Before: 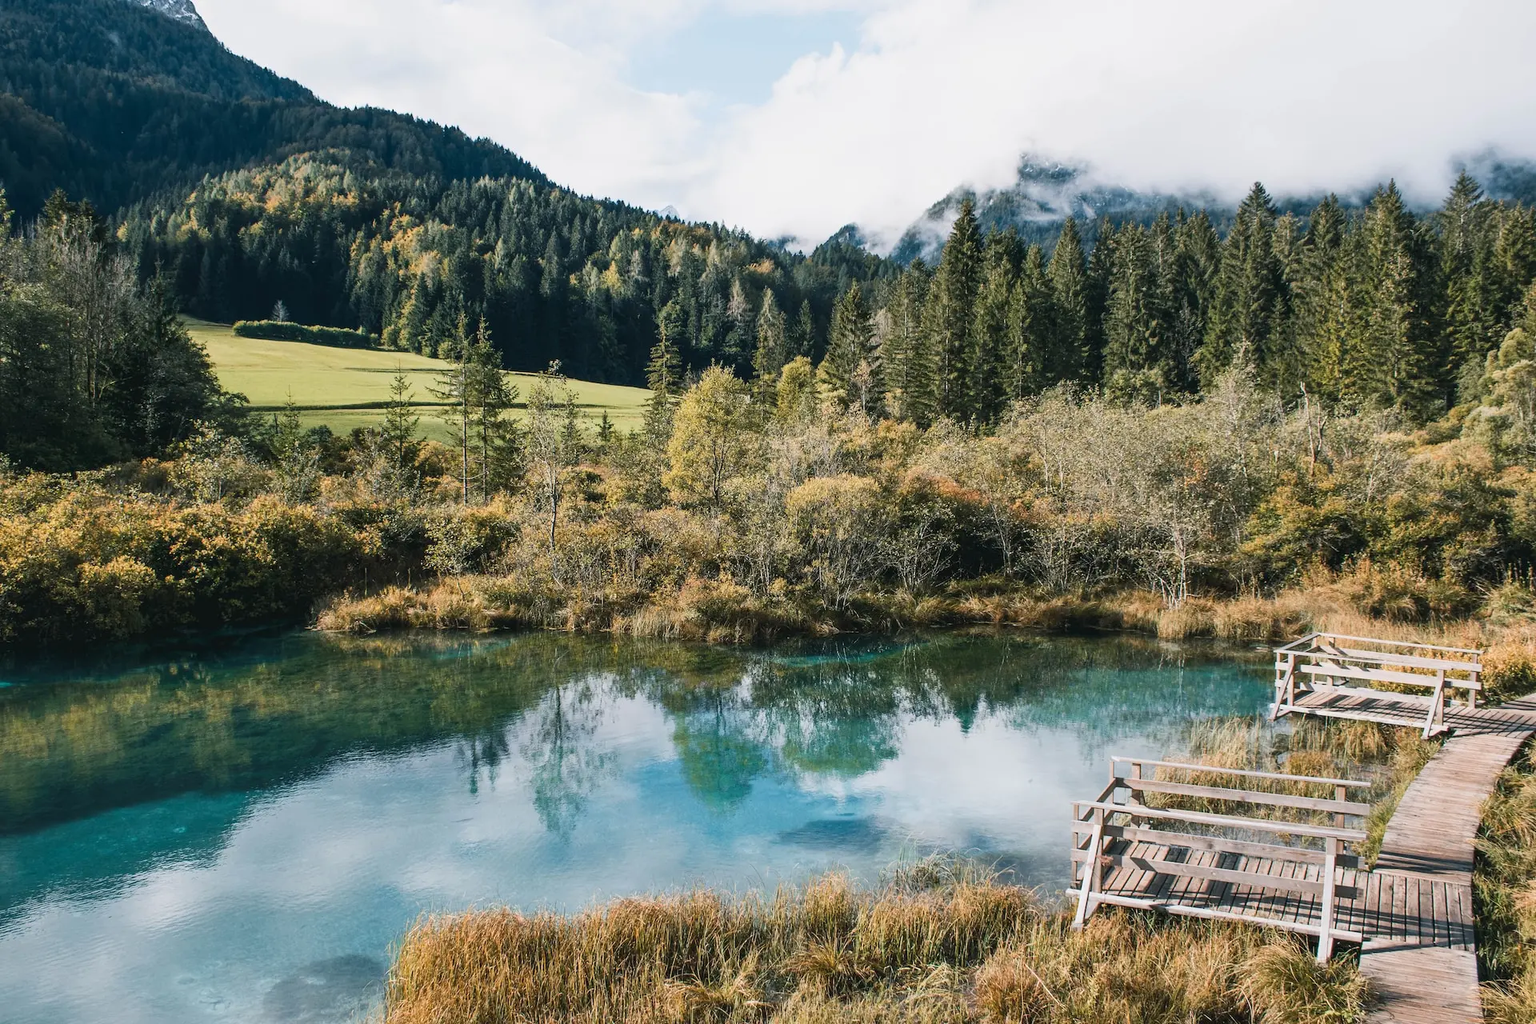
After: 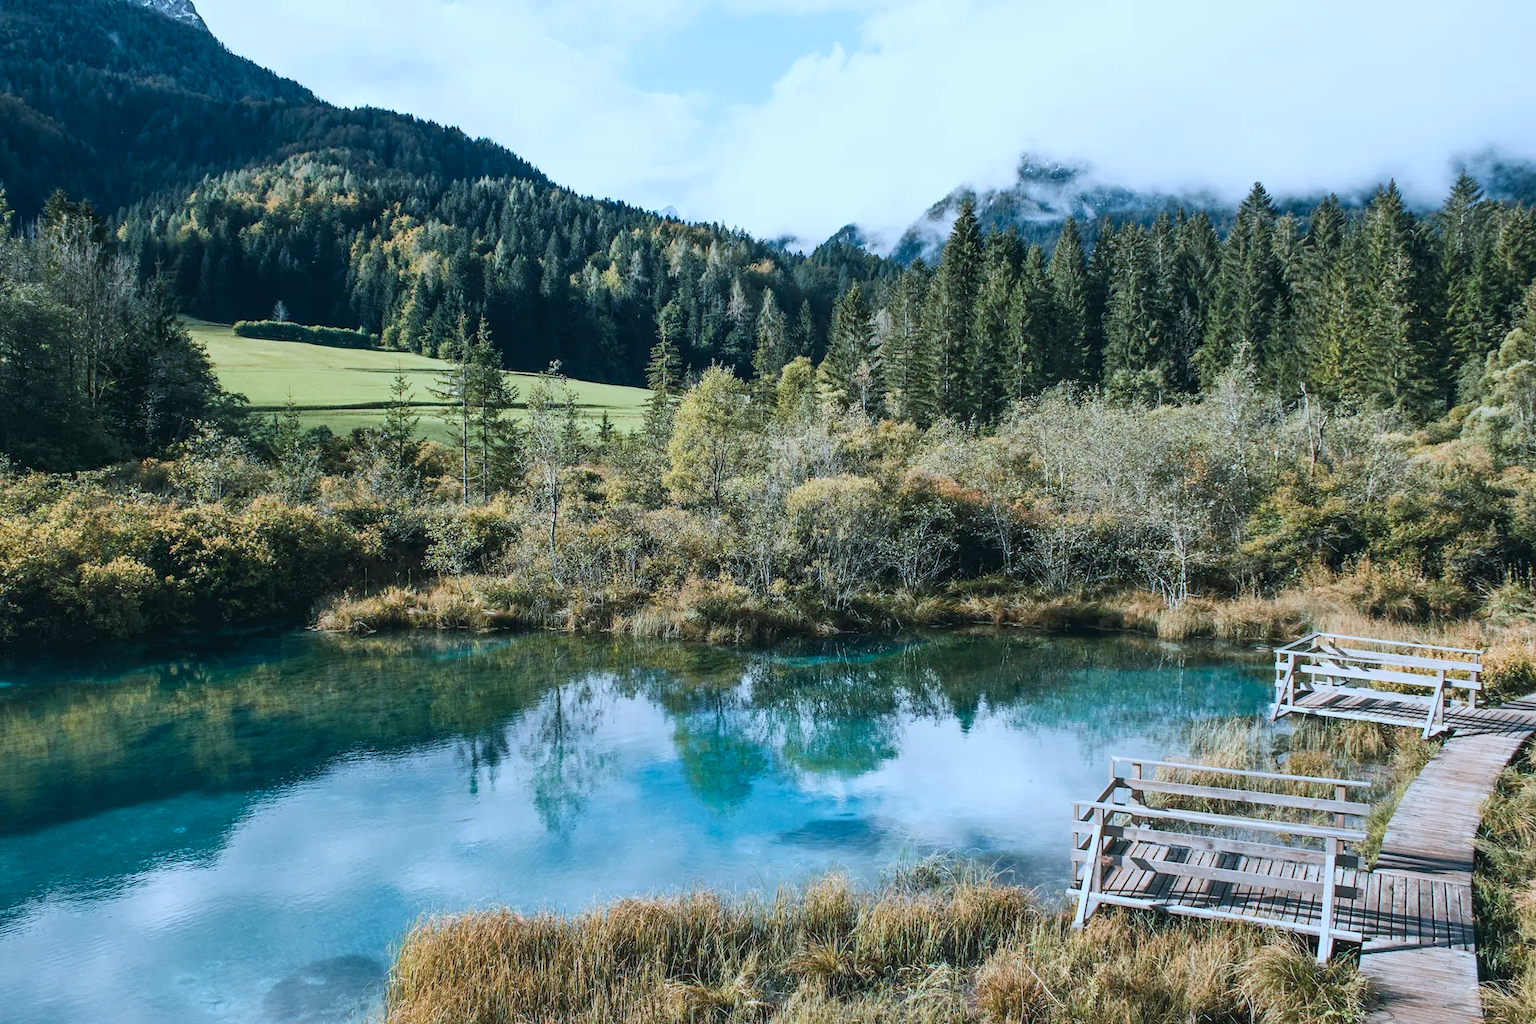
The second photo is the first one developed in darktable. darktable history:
color calibration: x 0.383, y 0.372, temperature 3892.95 K
